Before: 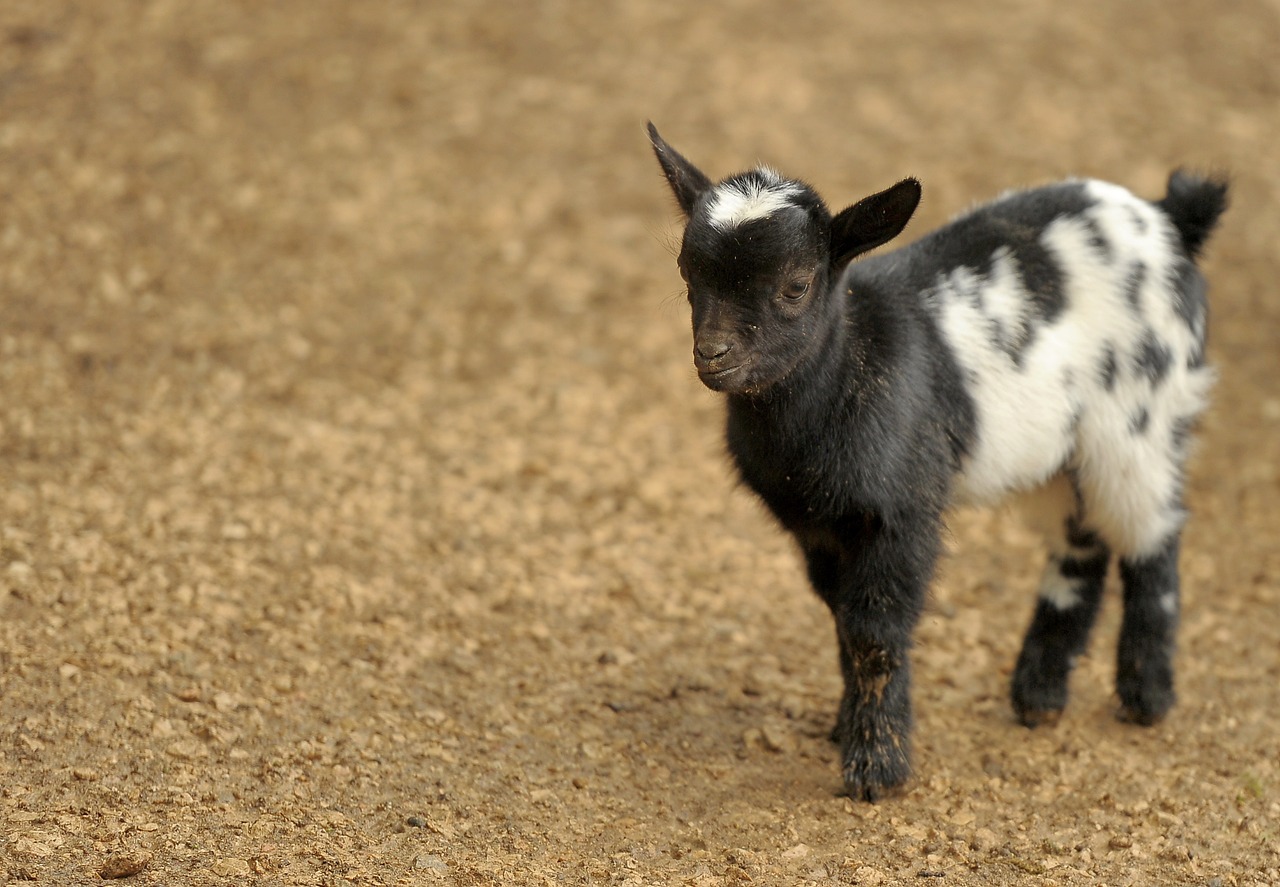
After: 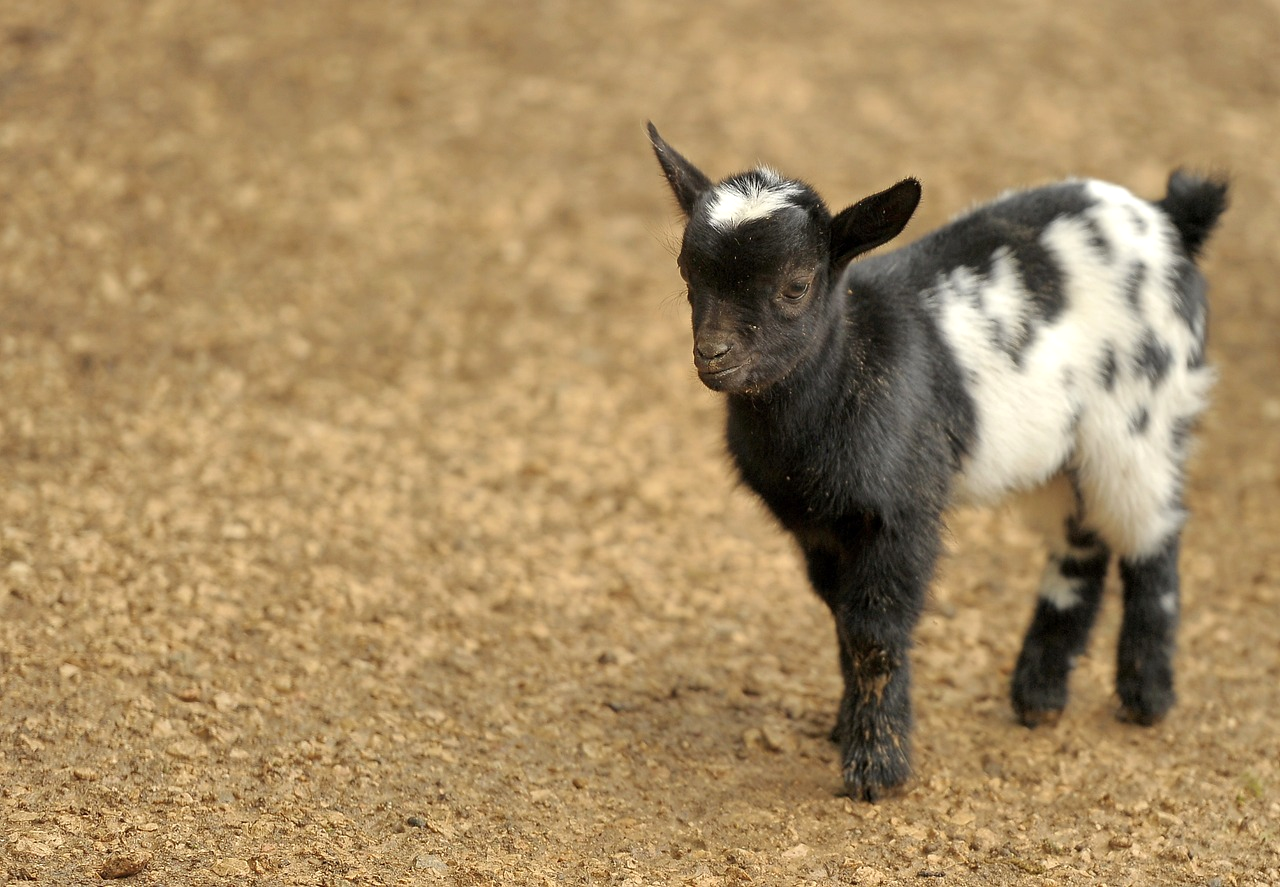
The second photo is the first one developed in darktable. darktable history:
exposure: exposure 0.175 EV, compensate highlight preservation false
